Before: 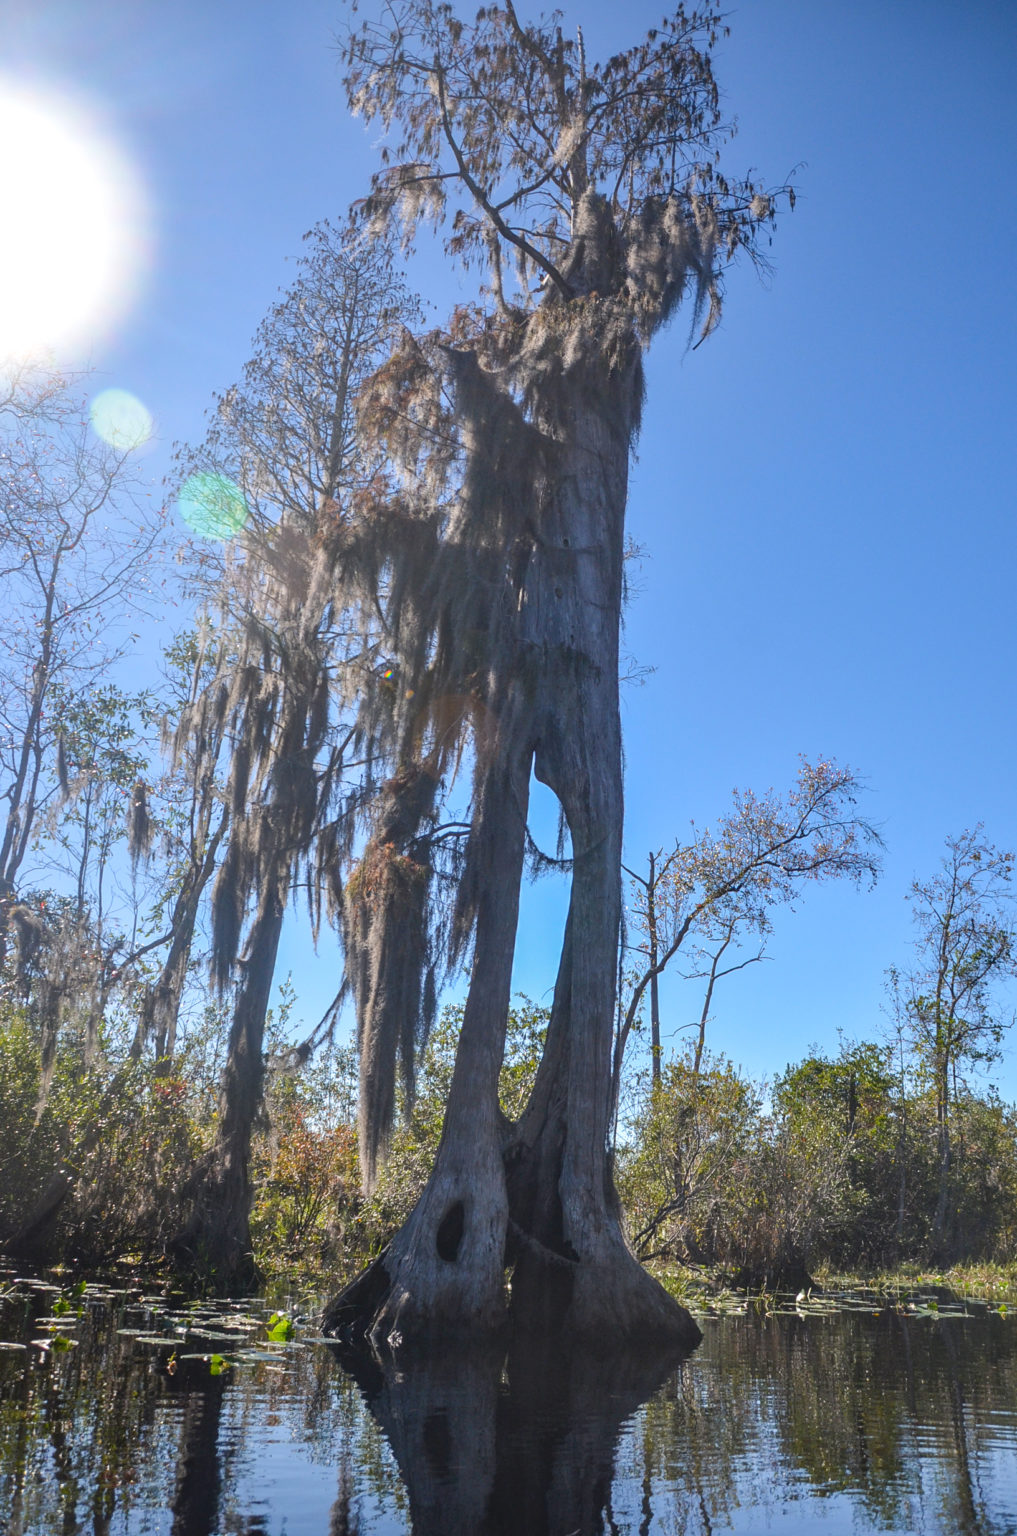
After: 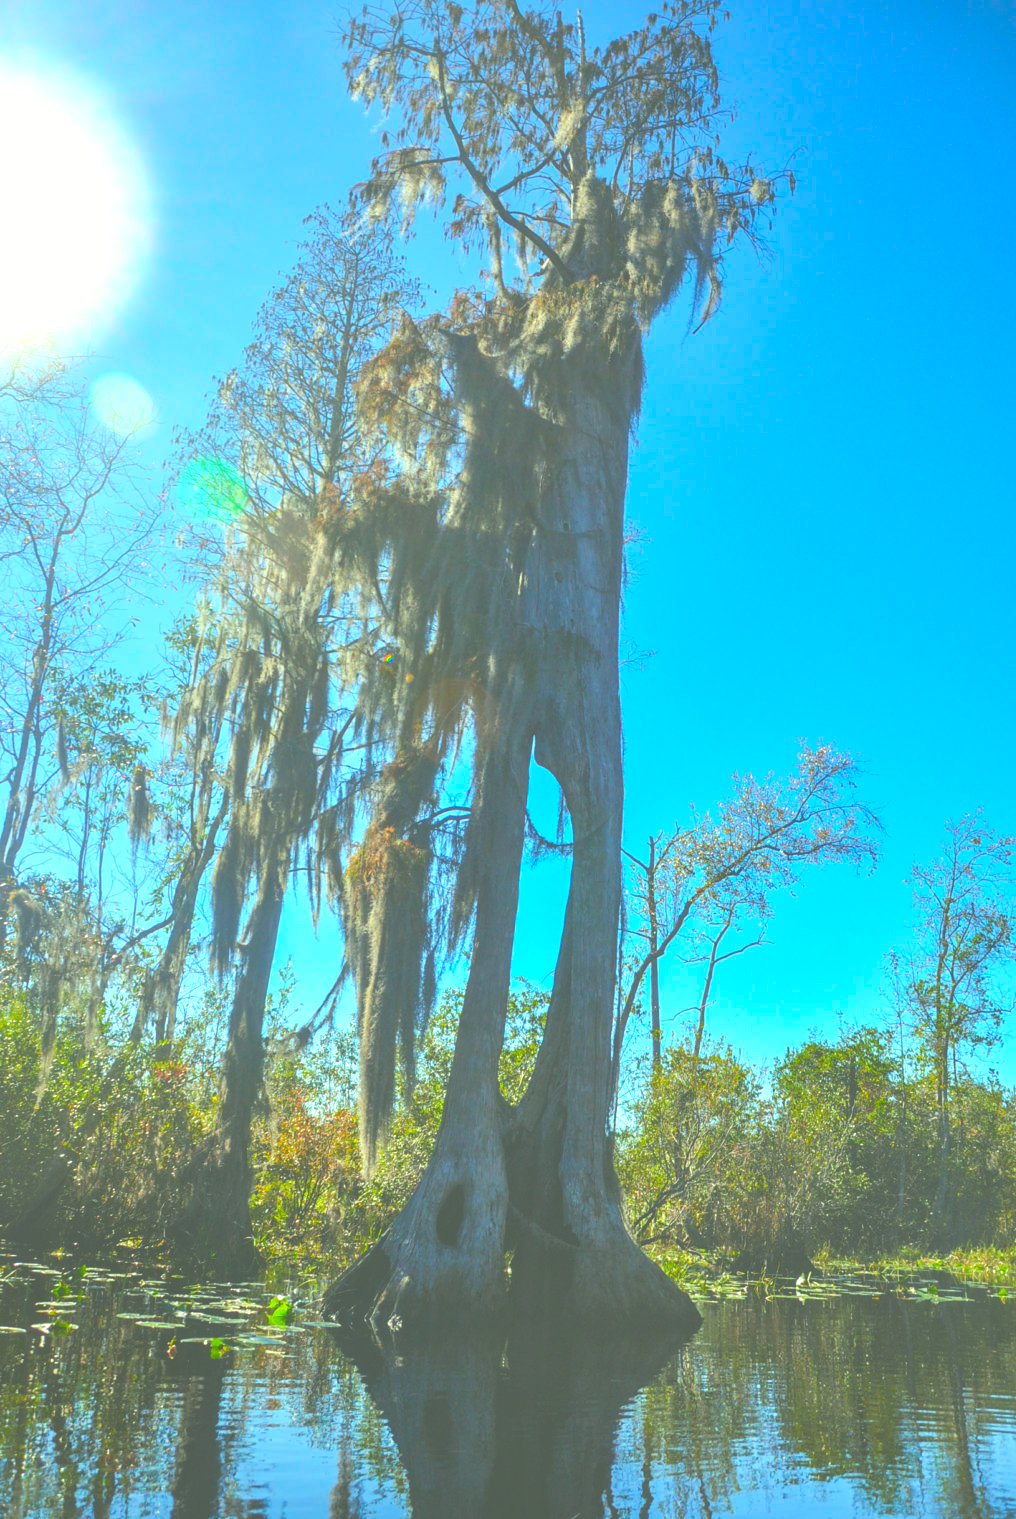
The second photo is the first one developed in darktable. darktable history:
color correction: highlights a* -10.77, highlights b* 9.8, saturation 1.72
crop: top 1.049%, right 0.001%
exposure: black level correction -0.071, exposure 0.5 EV, compensate highlight preservation false
